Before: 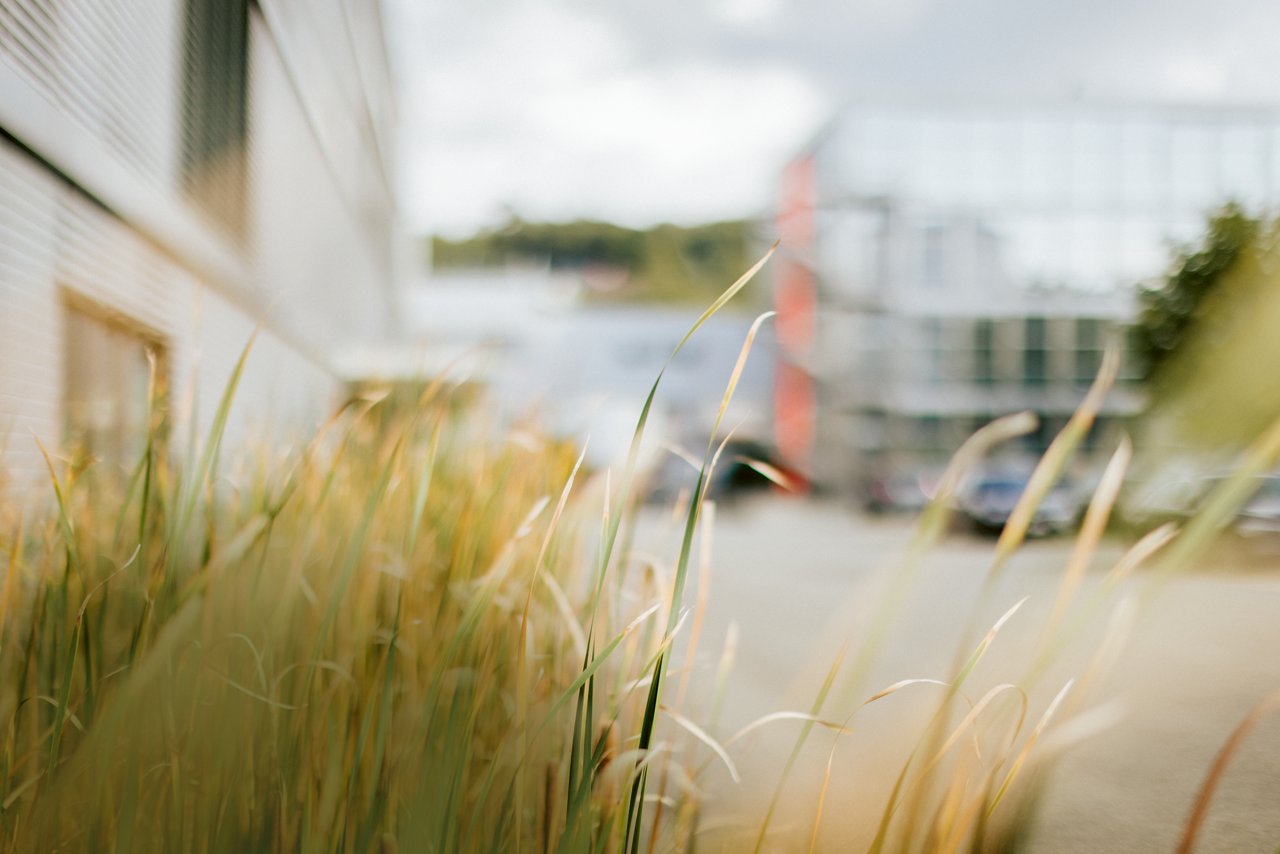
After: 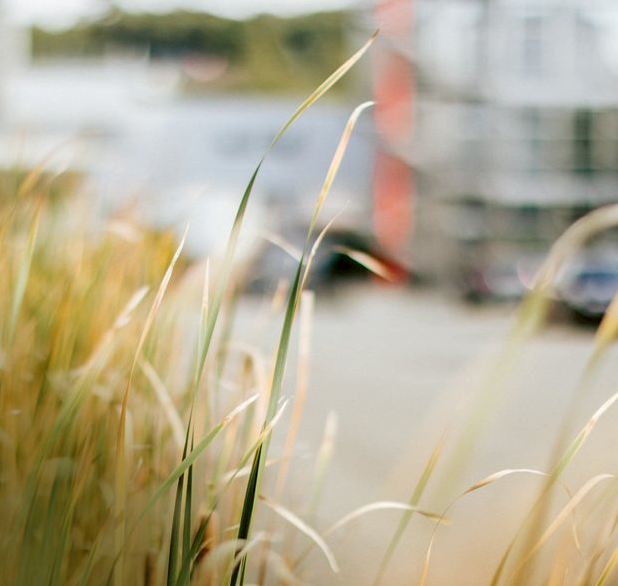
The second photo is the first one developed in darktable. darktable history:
crop: left 31.379%, top 24.658%, right 20.326%, bottom 6.628%
local contrast: on, module defaults
